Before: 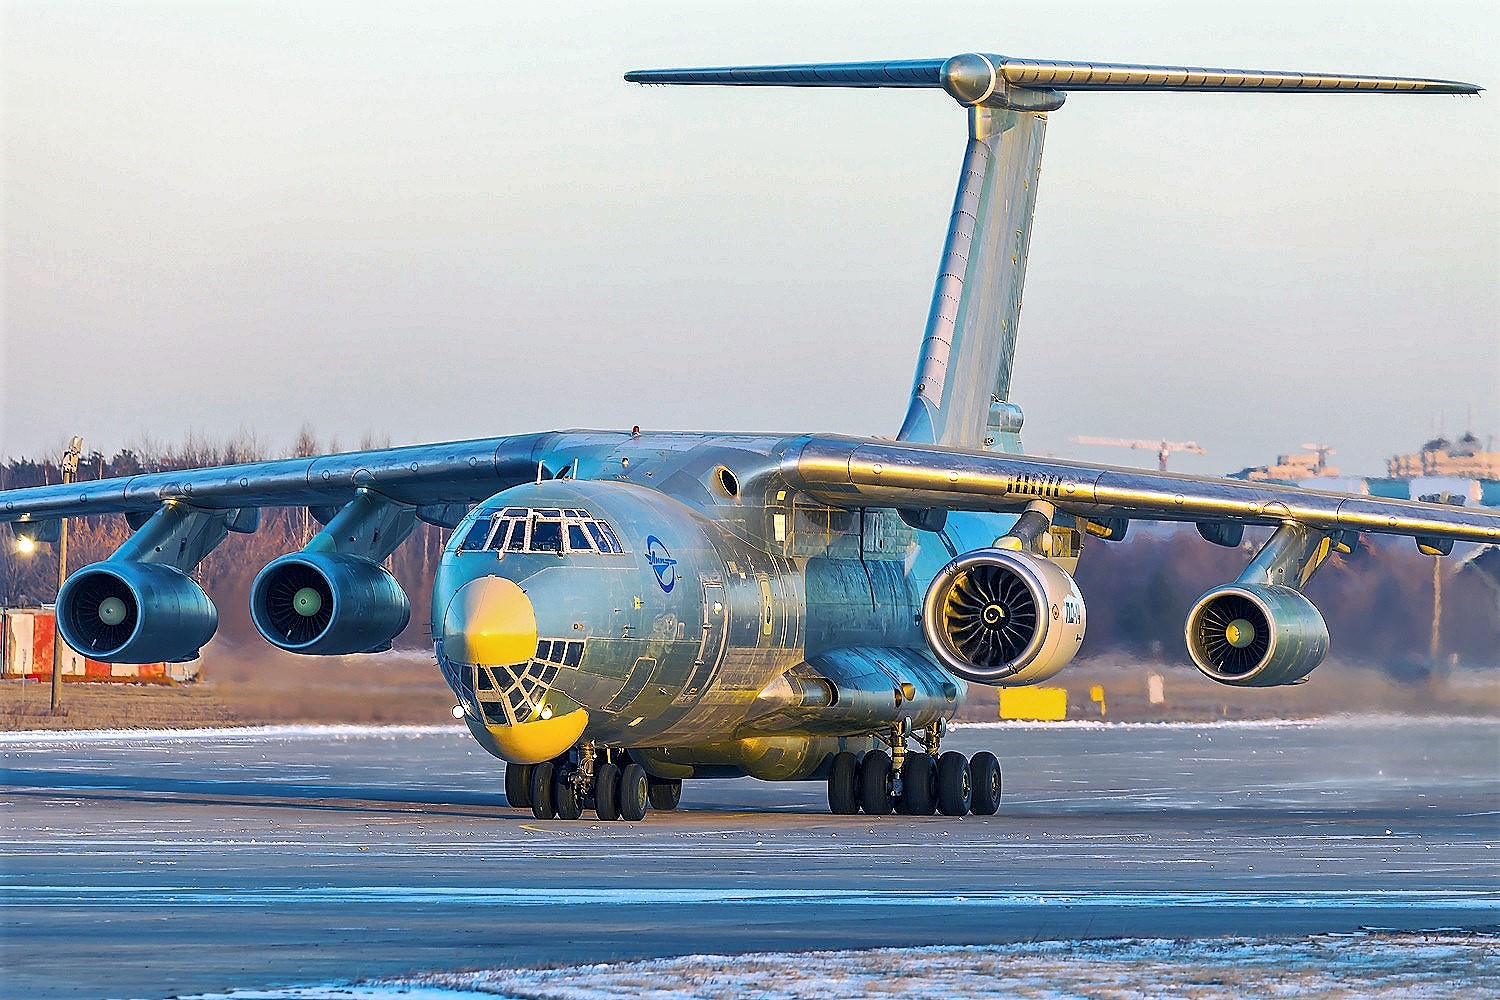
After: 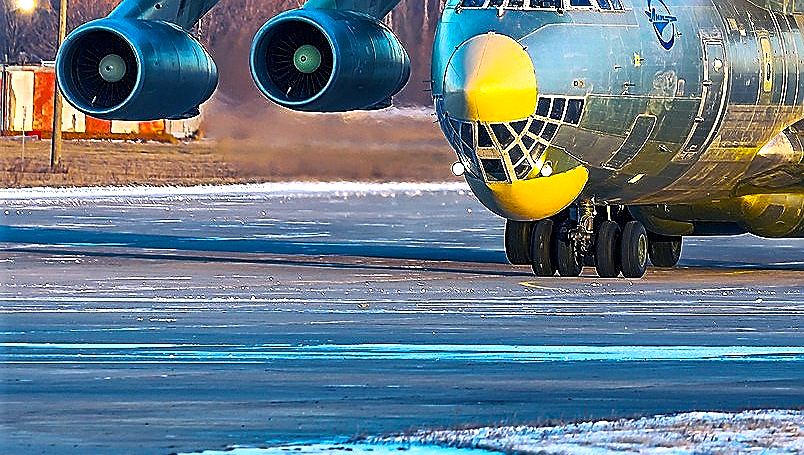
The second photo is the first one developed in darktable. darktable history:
sharpen: on, module defaults
color balance rgb: perceptual saturation grading › global saturation 19.562%, perceptual brilliance grading › global brilliance 14.501%, perceptual brilliance grading › shadows -35.094%, global vibrance 14.341%
crop and rotate: top 54.352%, right 46.395%, bottom 0.131%
